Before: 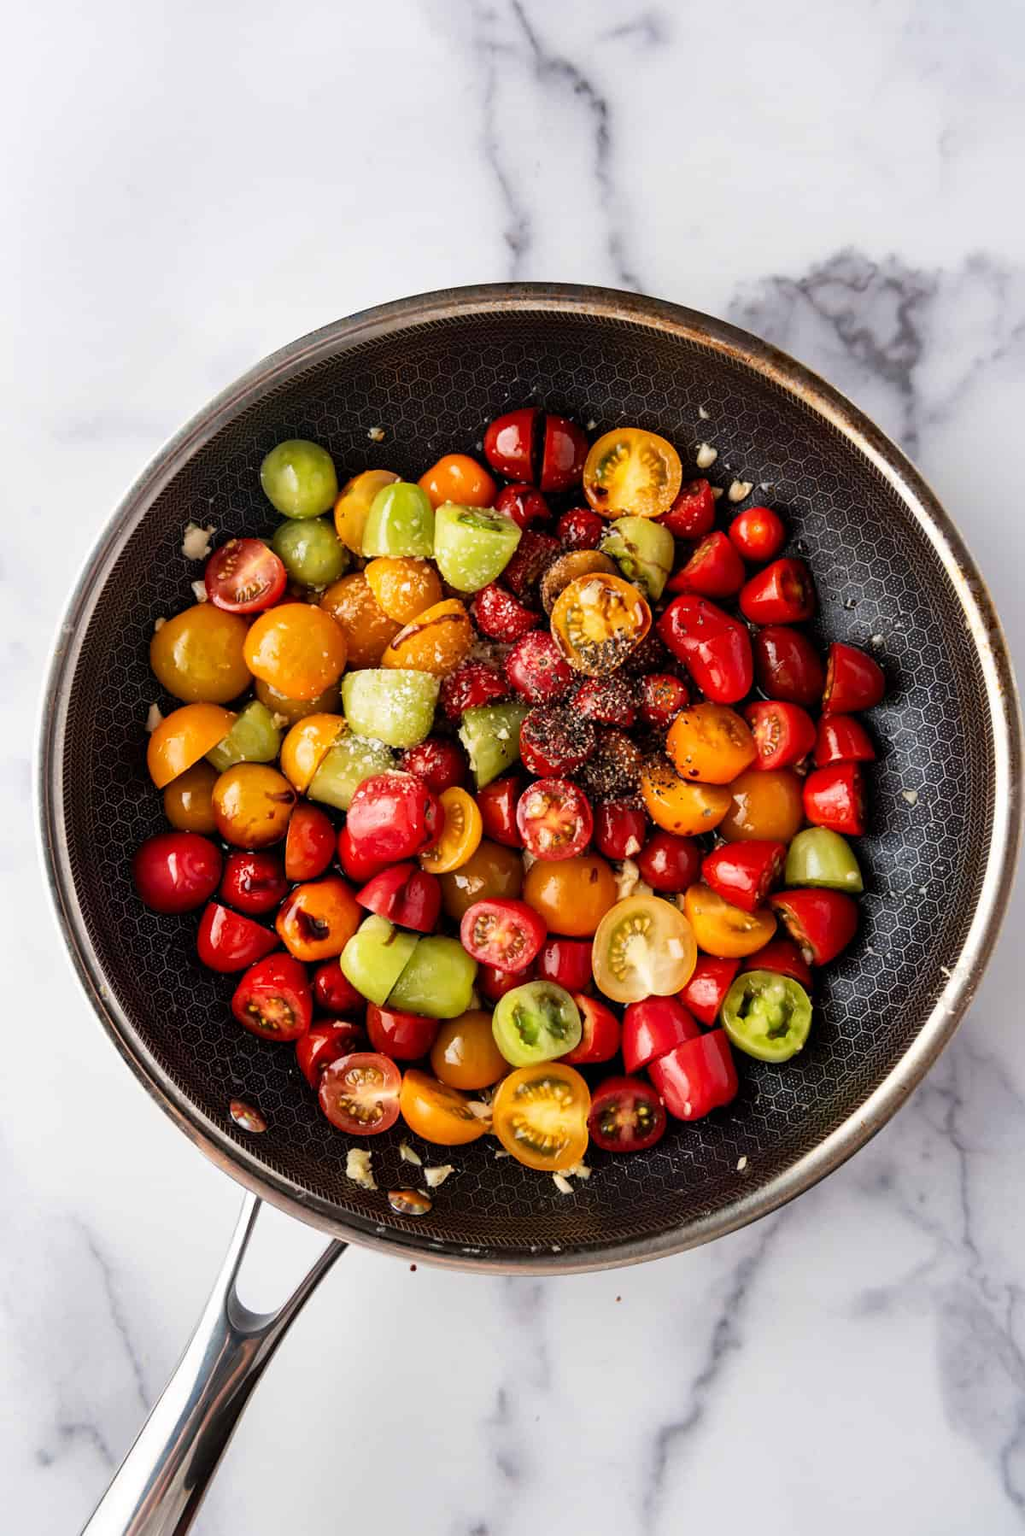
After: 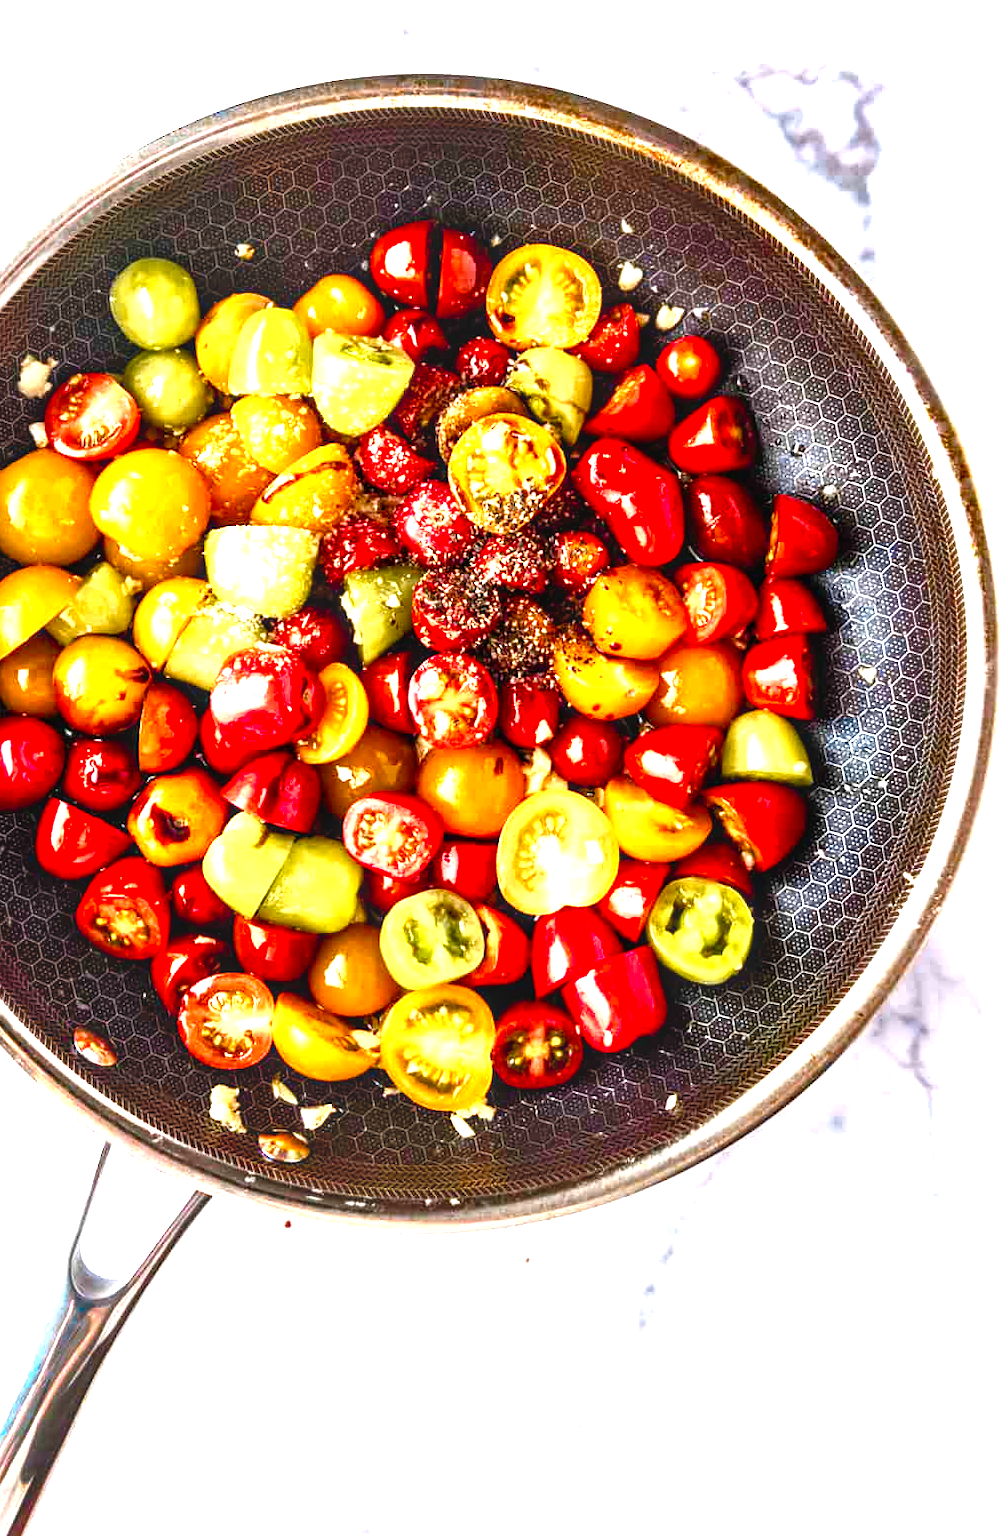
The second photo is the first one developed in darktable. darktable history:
crop: left 16.288%, top 14.258%
exposure: exposure 0.203 EV, compensate exposure bias true, compensate highlight preservation false
local contrast: on, module defaults
color balance rgb: linear chroma grading › shadows -2.122%, linear chroma grading › highlights -14.795%, linear chroma grading › global chroma -9.548%, linear chroma grading › mid-tones -10.033%, perceptual saturation grading › global saturation 20.015%, perceptual saturation grading › highlights -19.972%, perceptual saturation grading › shadows 29.702%, perceptual brilliance grading › global brilliance 18.621%, global vibrance 20%
levels: white 99.92%, levels [0, 0.394, 0.787]
tone curve: curves: ch0 [(0, 0) (0.339, 0.306) (0.687, 0.706) (1, 1)], color space Lab, independent channels, preserve colors none
color zones: curves: ch0 [(0.254, 0.492) (0.724, 0.62)]; ch1 [(0.25, 0.528) (0.719, 0.796)]; ch2 [(0, 0.472) (0.25, 0.5) (0.73, 0.184)]
